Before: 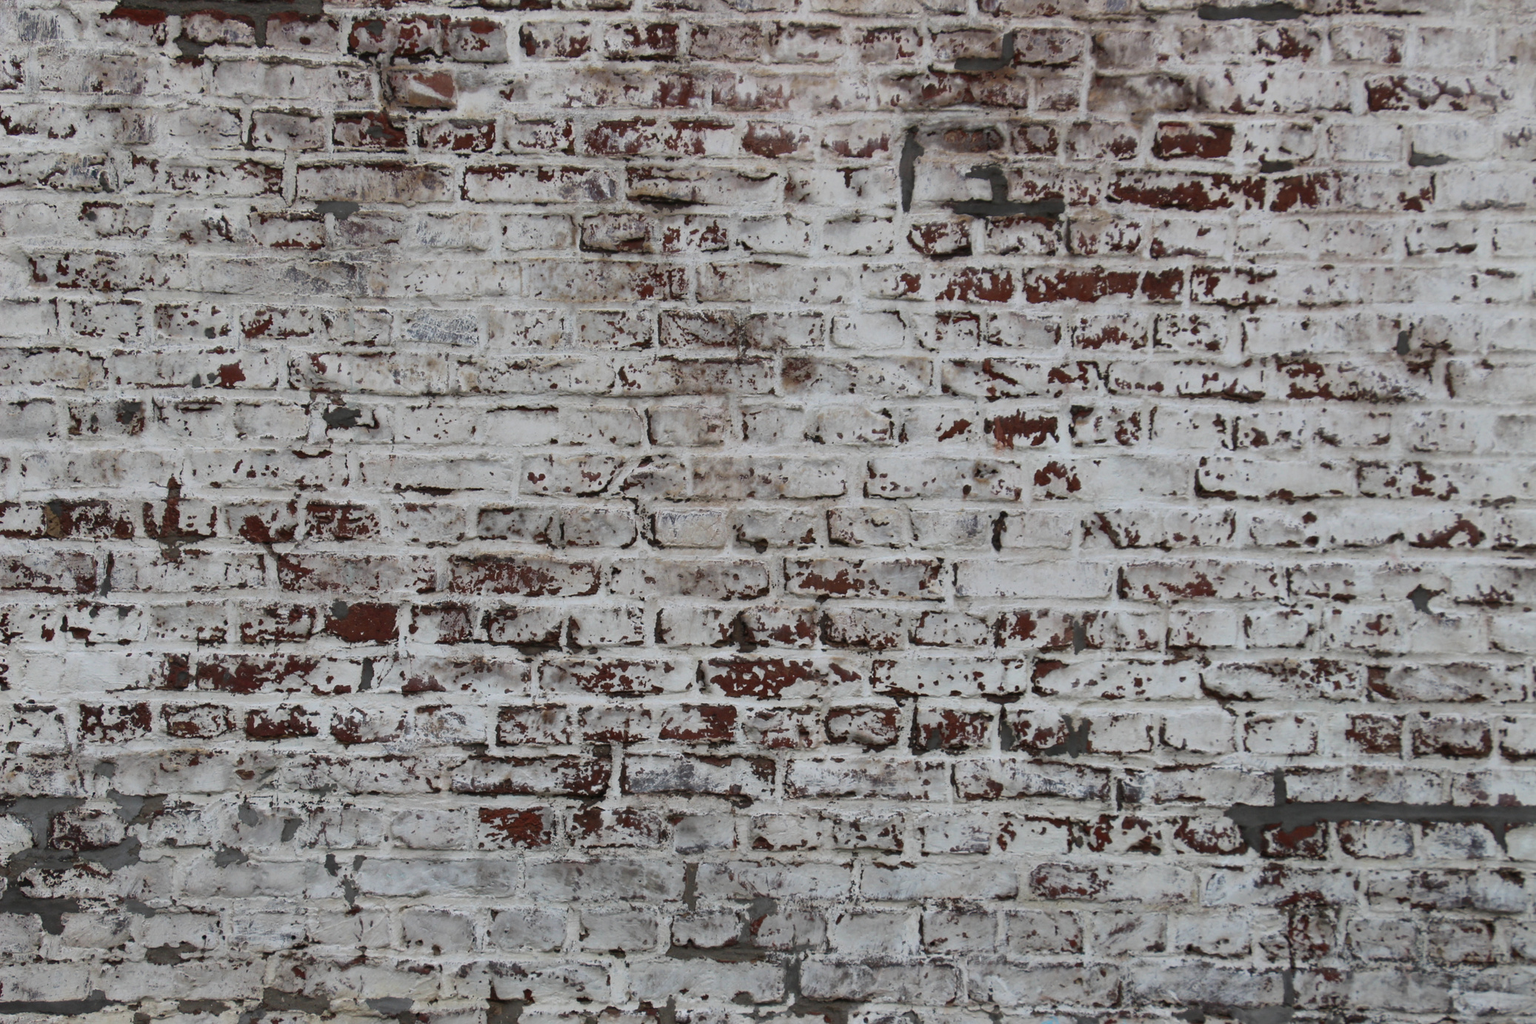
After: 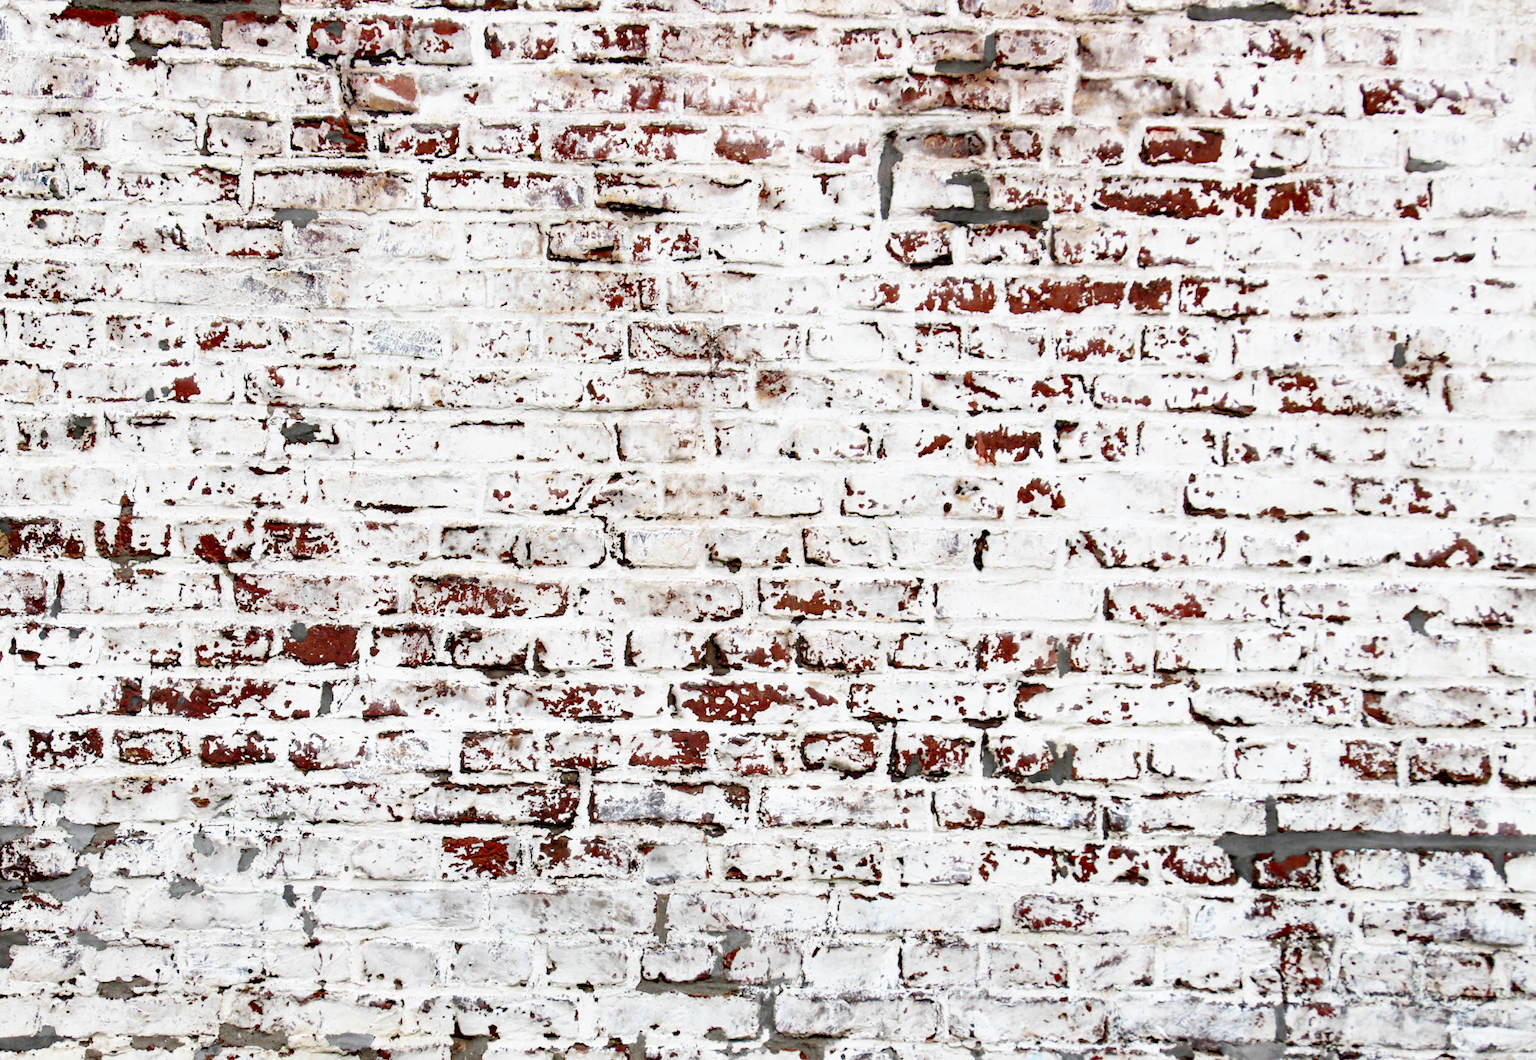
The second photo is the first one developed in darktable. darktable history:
base curve: curves: ch0 [(0, 0) (0.026, 0.03) (0.109, 0.232) (0.351, 0.748) (0.669, 0.968) (1, 1)], fusion 1, preserve colors none
crop and rotate: left 3.395%
